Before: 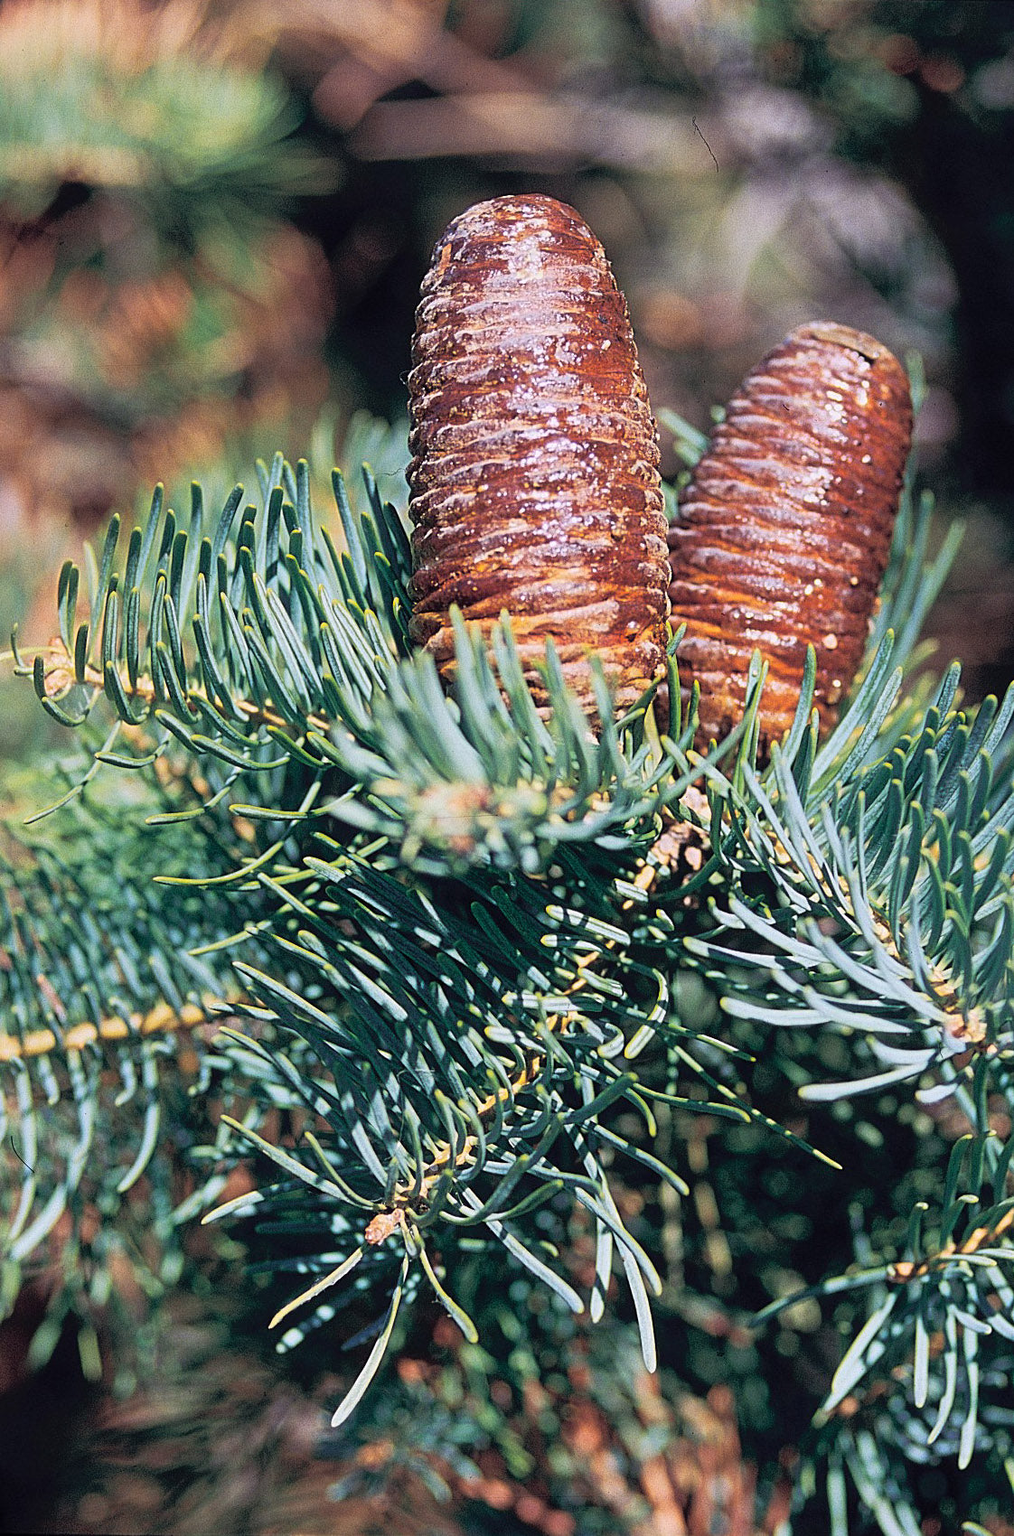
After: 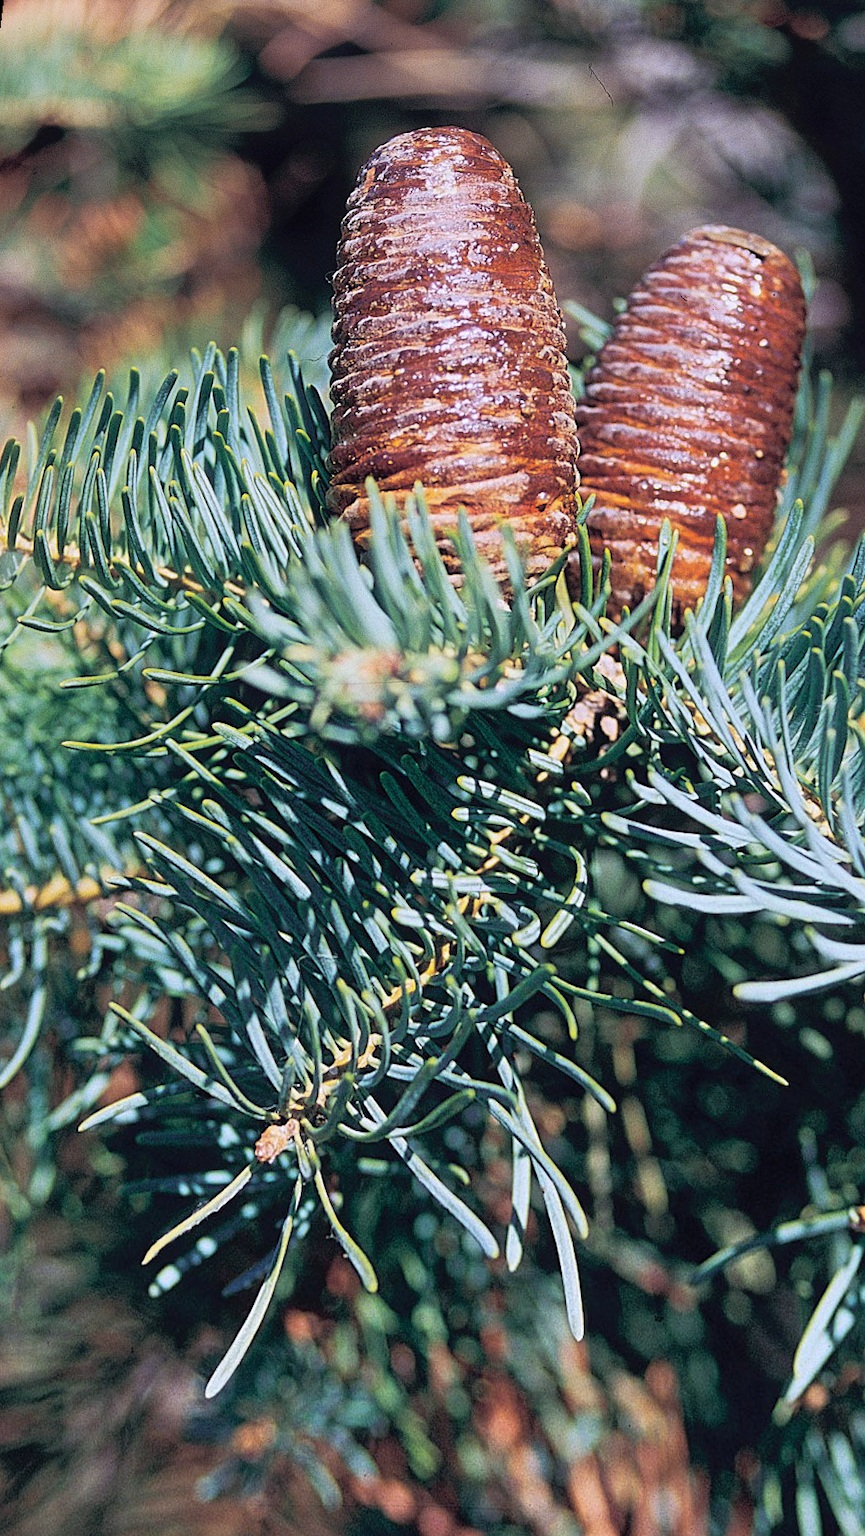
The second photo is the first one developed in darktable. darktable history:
rotate and perspective: rotation 0.72°, lens shift (vertical) -0.352, lens shift (horizontal) -0.051, crop left 0.152, crop right 0.859, crop top 0.019, crop bottom 0.964
white balance: red 0.976, blue 1.04
